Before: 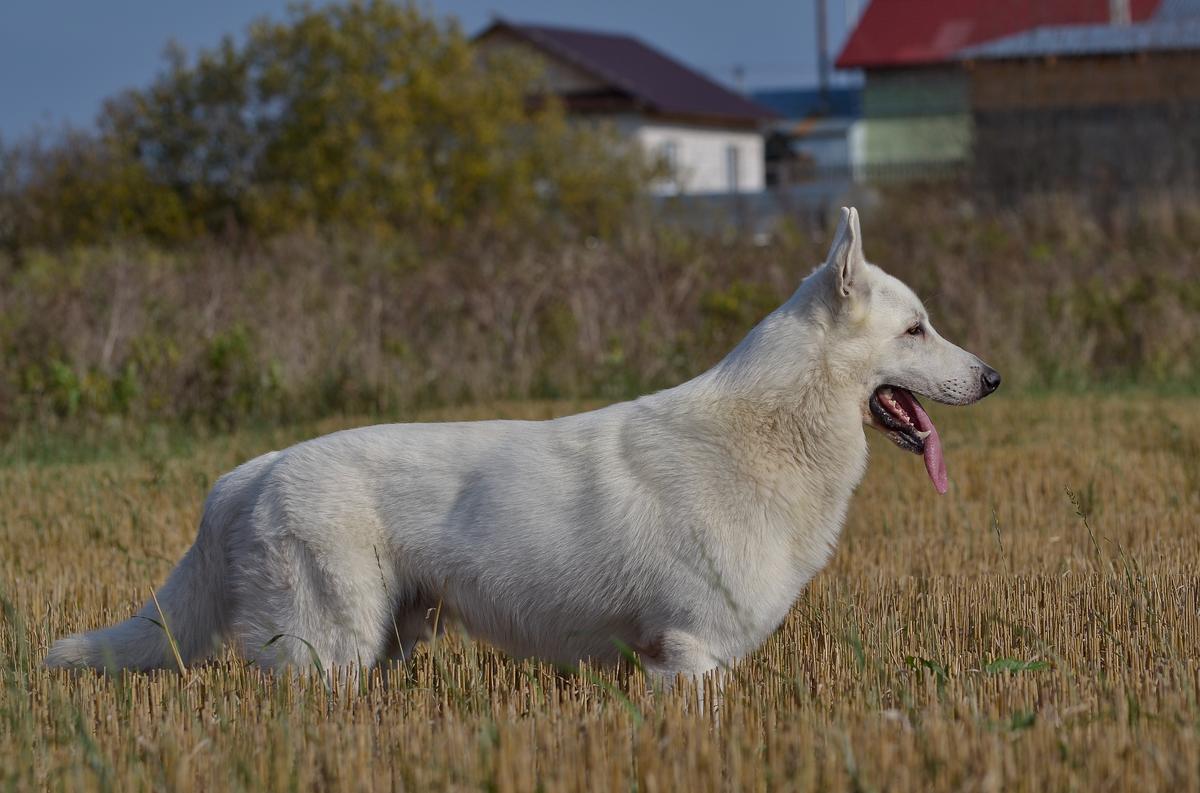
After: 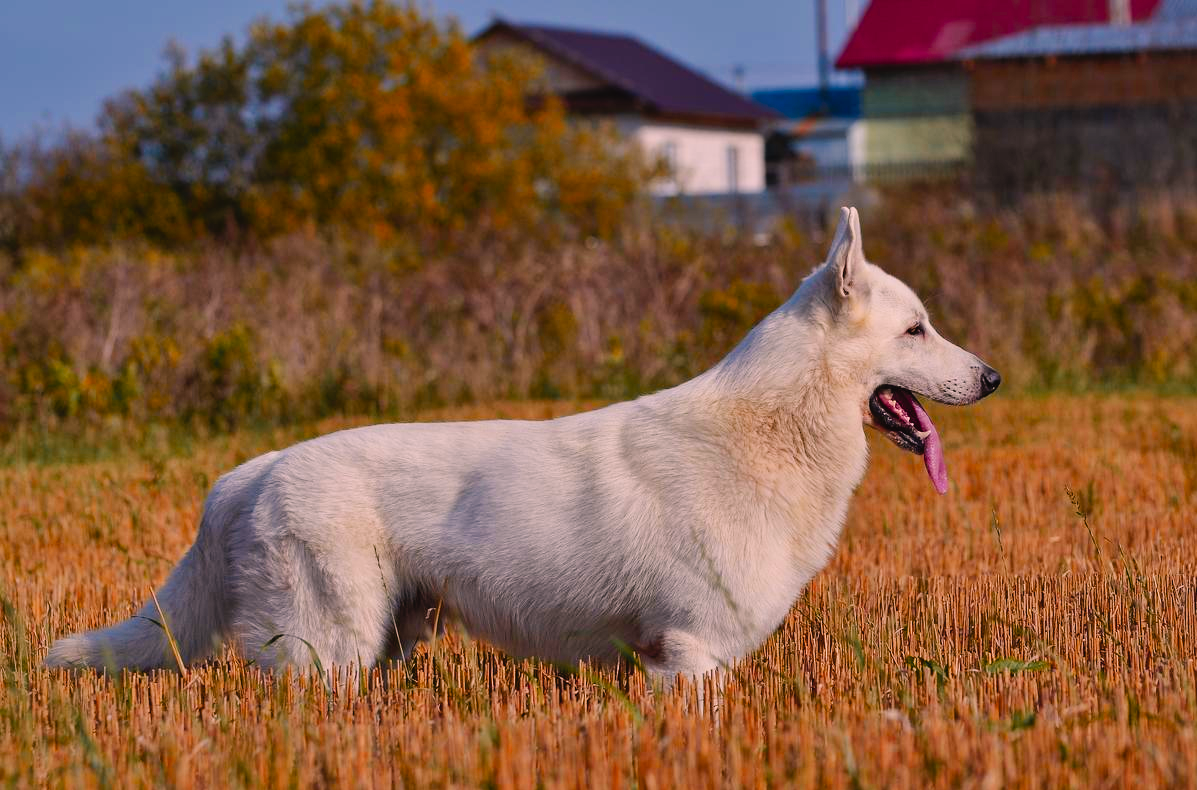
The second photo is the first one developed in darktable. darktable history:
color correction: highlights a* 12.73, highlights b* 5.62
base curve: curves: ch0 [(0, 0) (0.74, 0.67) (1, 1)], preserve colors none
color balance rgb: power › hue 208.57°, perceptual saturation grading › global saturation 30.321%
tone curve: curves: ch0 [(0, 0.023) (0.113, 0.081) (0.204, 0.197) (0.498, 0.608) (0.709, 0.819) (0.984, 0.961)]; ch1 [(0, 0) (0.172, 0.123) (0.317, 0.272) (0.414, 0.382) (0.476, 0.479) (0.505, 0.501) (0.528, 0.54) (0.618, 0.647) (0.709, 0.764) (1, 1)]; ch2 [(0, 0) (0.411, 0.424) (0.492, 0.502) (0.521, 0.521) (0.55, 0.576) (0.686, 0.638) (1, 1)], preserve colors none
color zones: curves: ch1 [(0.263, 0.53) (0.376, 0.287) (0.487, 0.512) (0.748, 0.547) (1, 0.513)]; ch2 [(0.262, 0.45) (0.751, 0.477)], mix 42.74%
